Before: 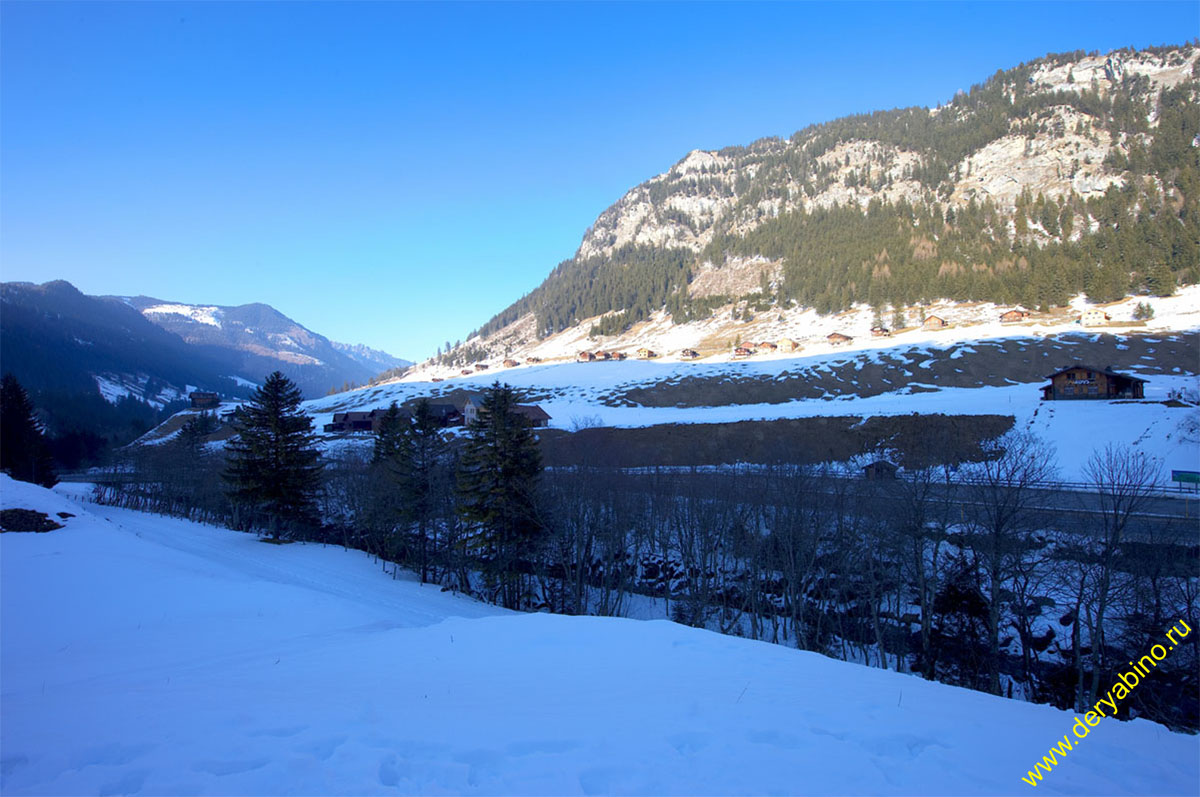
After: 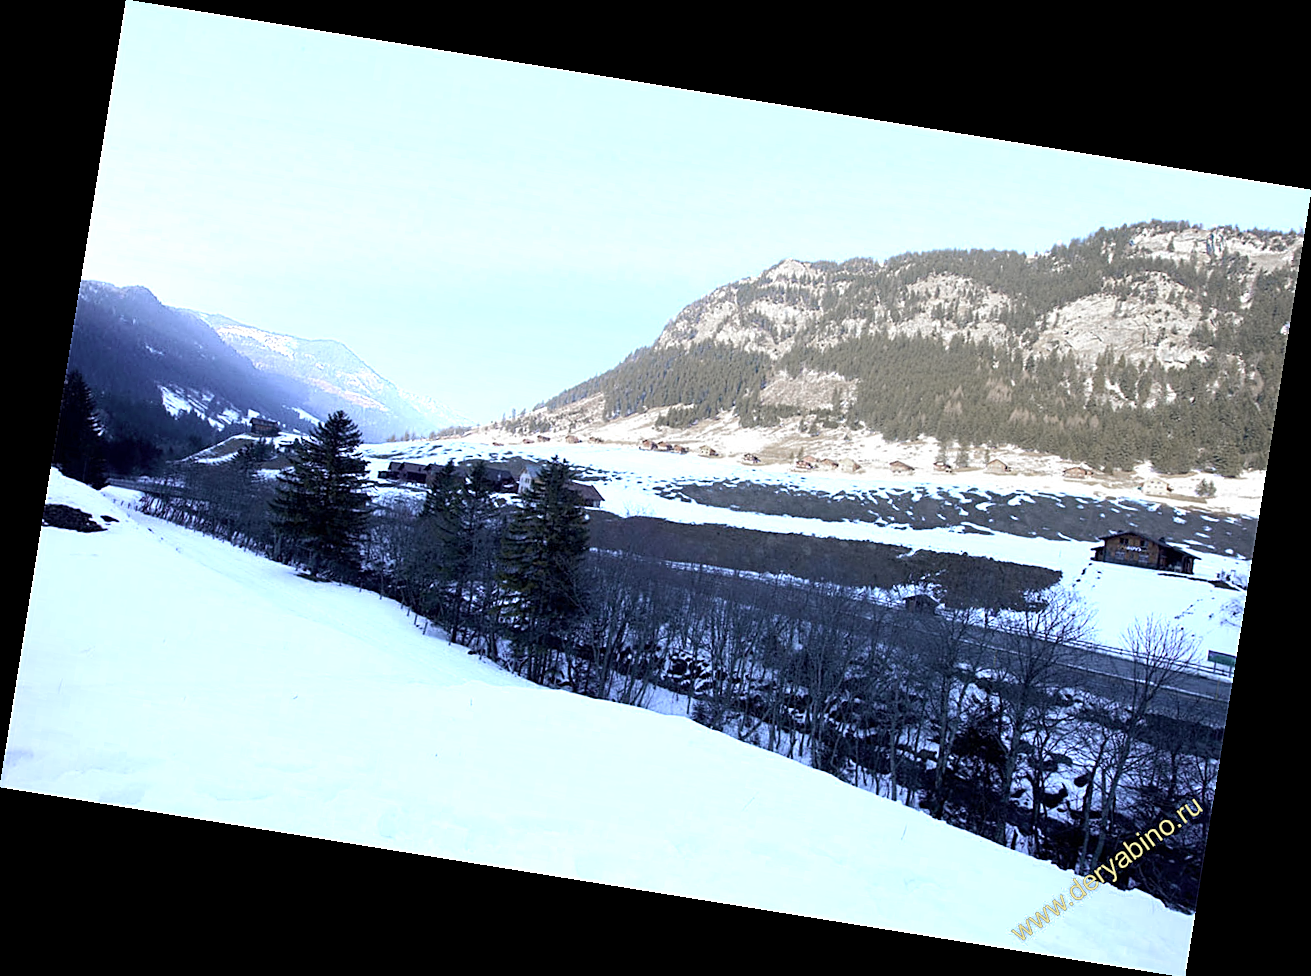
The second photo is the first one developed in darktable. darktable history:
color zones: curves: ch0 [(0, 0.613) (0.01, 0.613) (0.245, 0.448) (0.498, 0.529) (0.642, 0.665) (0.879, 0.777) (0.99, 0.613)]; ch1 [(0, 0.272) (0.219, 0.127) (0.724, 0.346)]
sharpen: on, module defaults
color balance rgb: perceptual saturation grading › global saturation 25%, perceptual brilliance grading › mid-tones 10%, perceptual brilliance grading › shadows 15%, global vibrance 20%
rotate and perspective: rotation 9.12°, automatic cropping off
